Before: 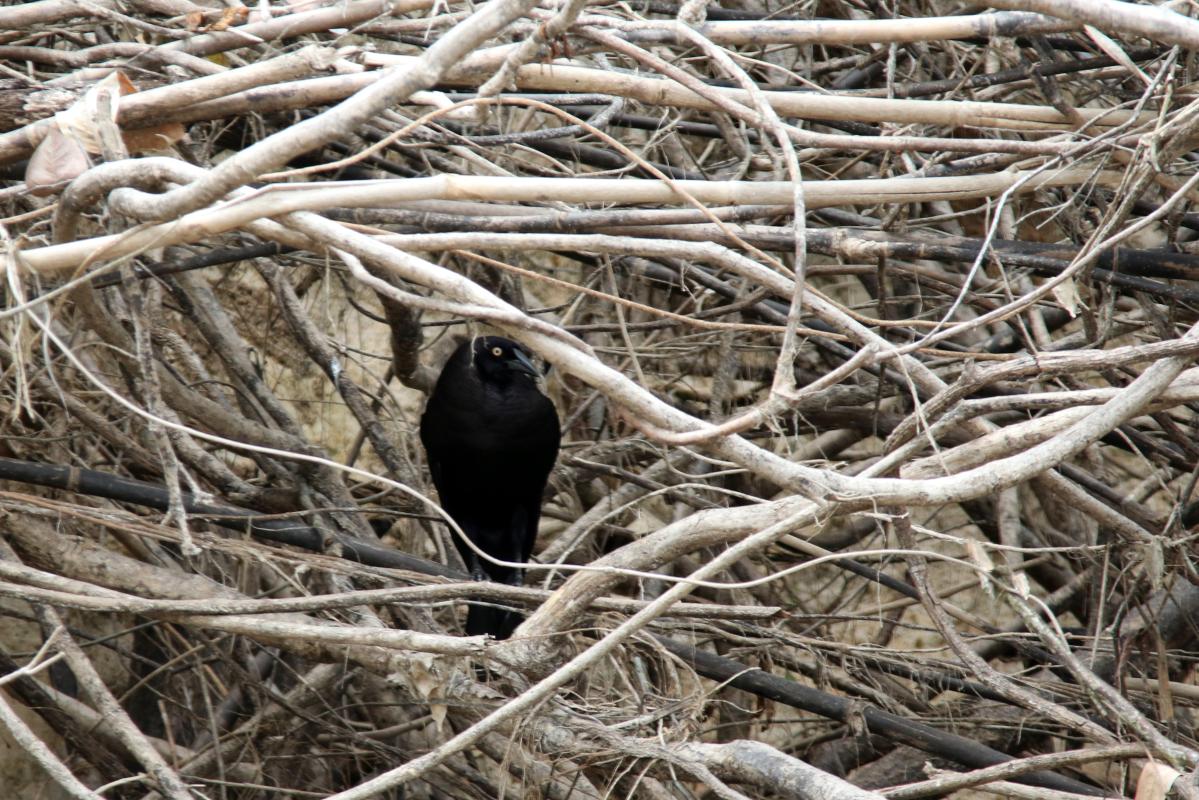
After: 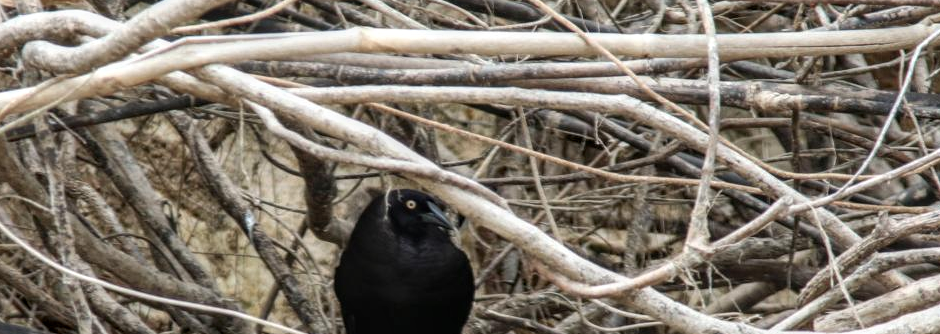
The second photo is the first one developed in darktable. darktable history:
local contrast: highlights 2%, shadows 5%, detail 134%
tone curve: curves: ch0 [(0, 0) (0.003, 0.003) (0.011, 0.011) (0.025, 0.025) (0.044, 0.044) (0.069, 0.069) (0.1, 0.099) (0.136, 0.135) (0.177, 0.176) (0.224, 0.223) (0.277, 0.275) (0.335, 0.333) (0.399, 0.396) (0.468, 0.465) (0.543, 0.546) (0.623, 0.625) (0.709, 0.711) (0.801, 0.802) (0.898, 0.898) (1, 1)], color space Lab, independent channels, preserve colors none
crop: left 7.236%, top 18.417%, right 14.285%, bottom 39.745%
